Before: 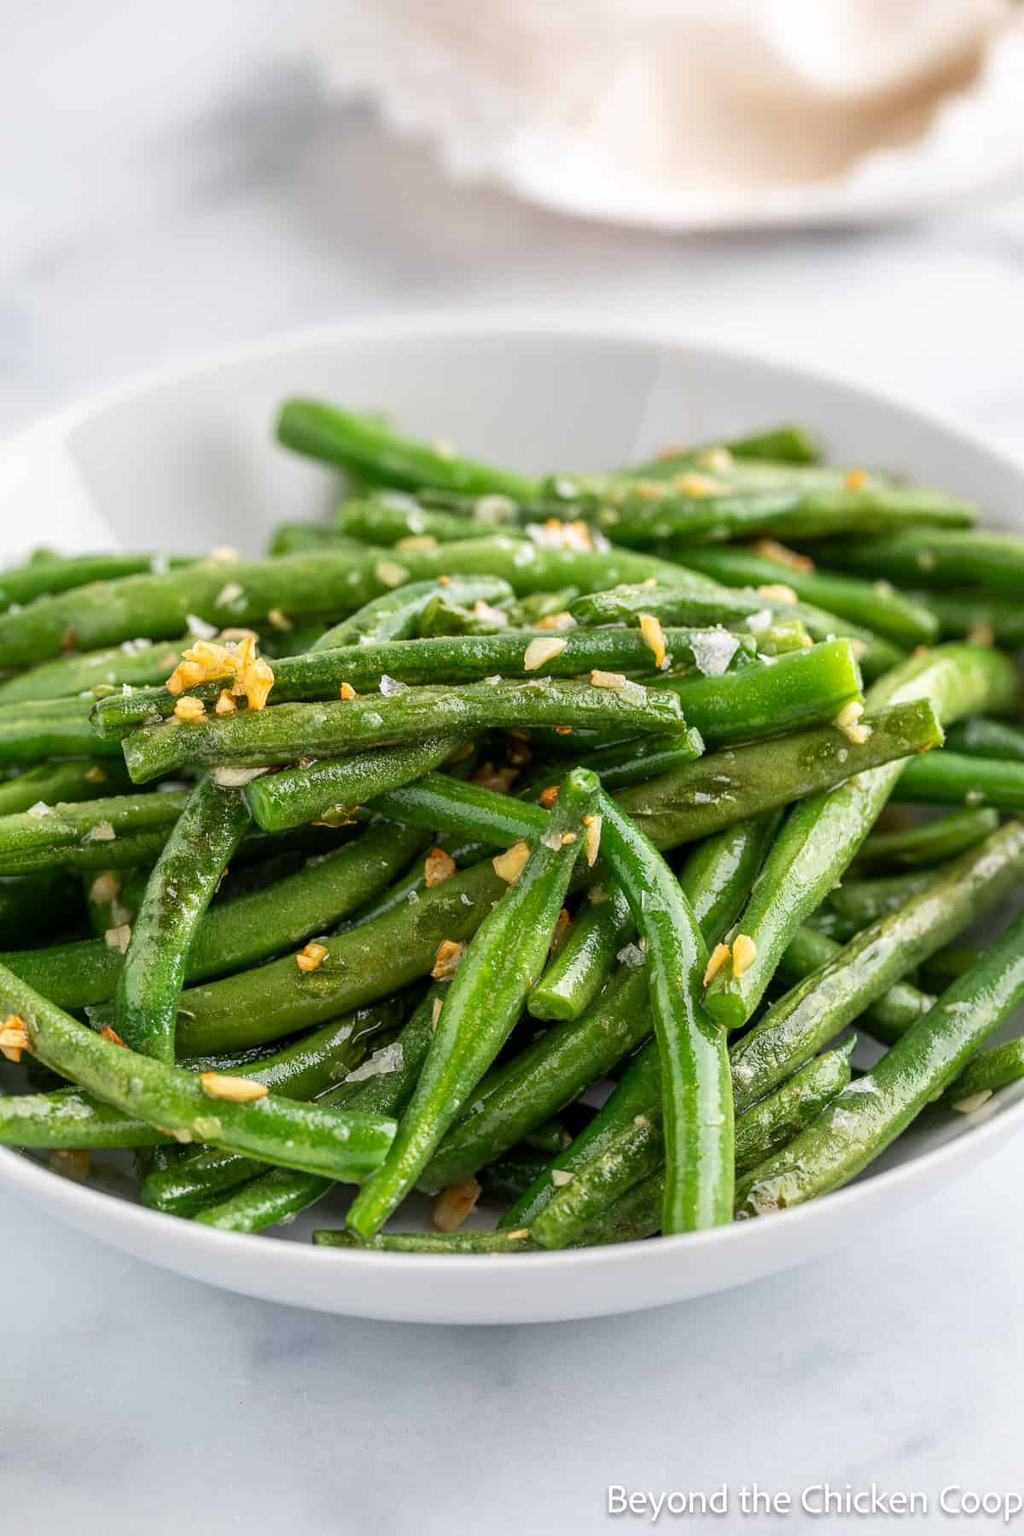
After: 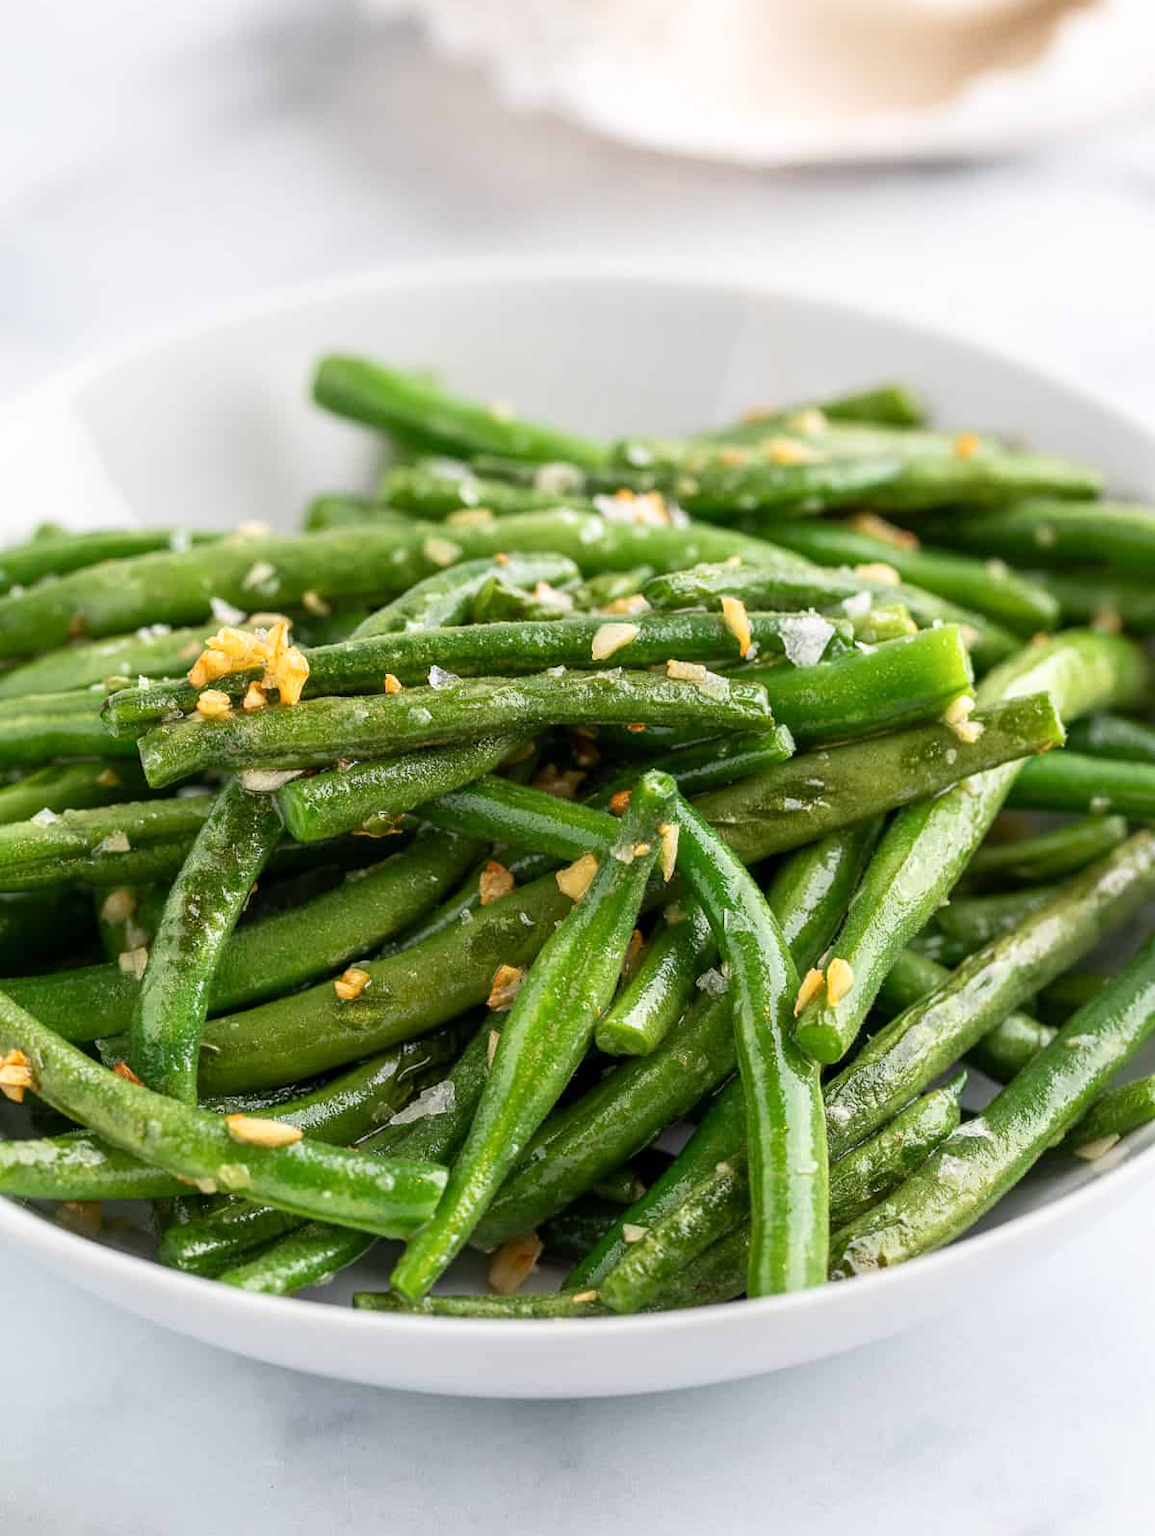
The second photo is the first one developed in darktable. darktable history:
shadows and highlights: shadows -1.45, highlights 40.18
crop and rotate: top 5.556%, bottom 5.82%
